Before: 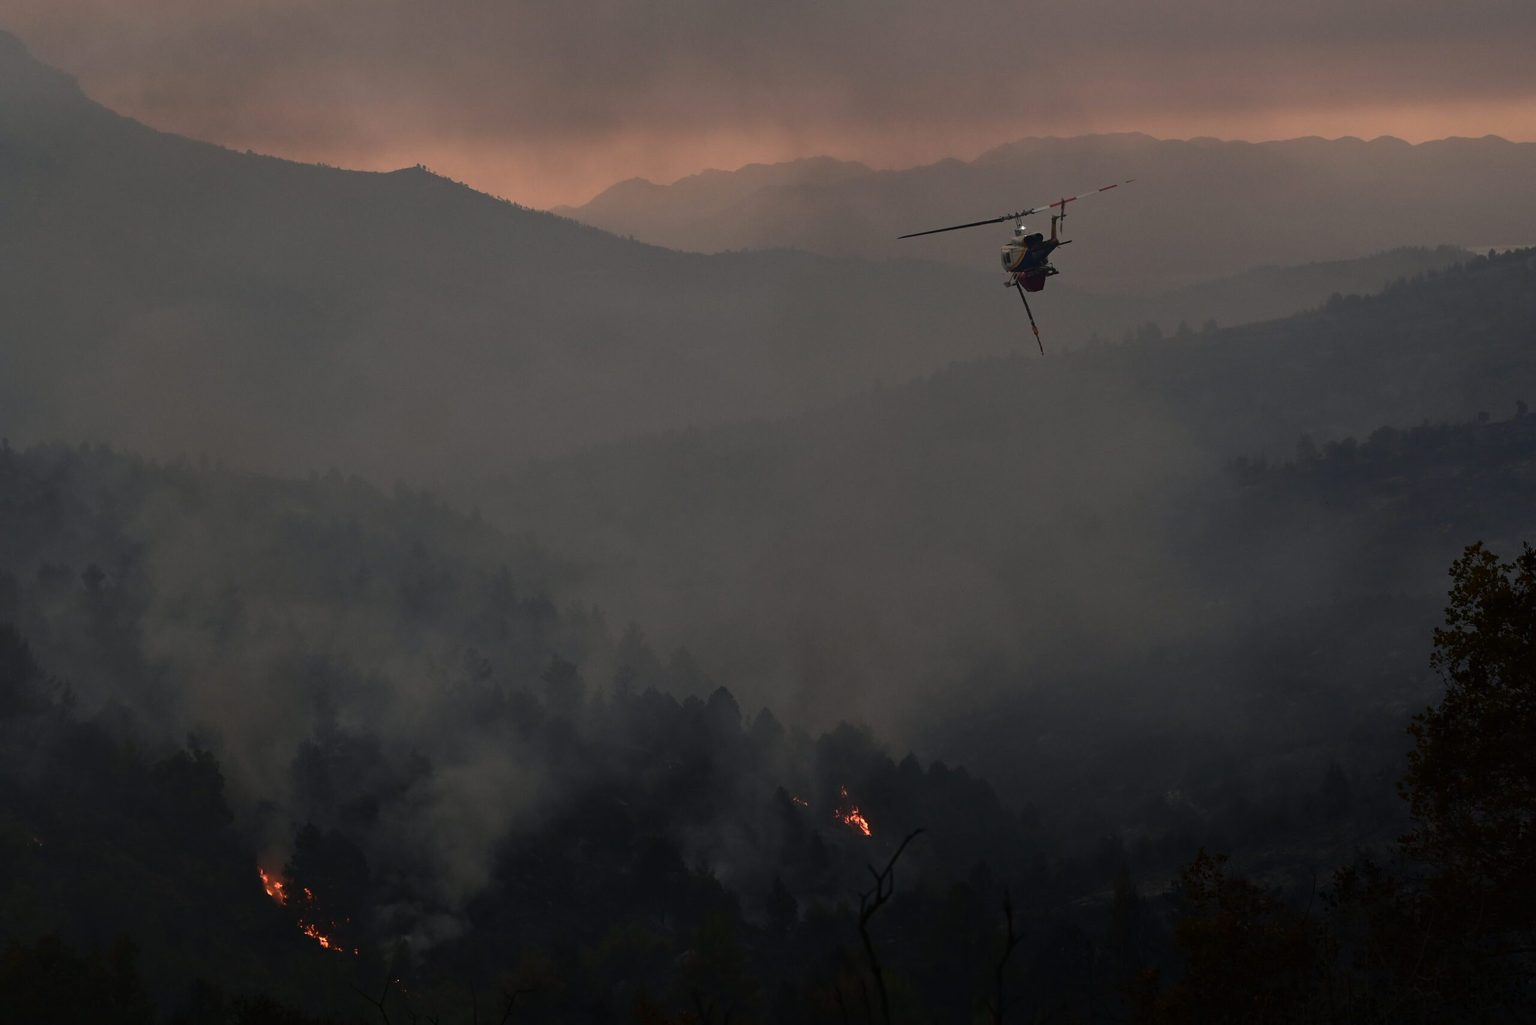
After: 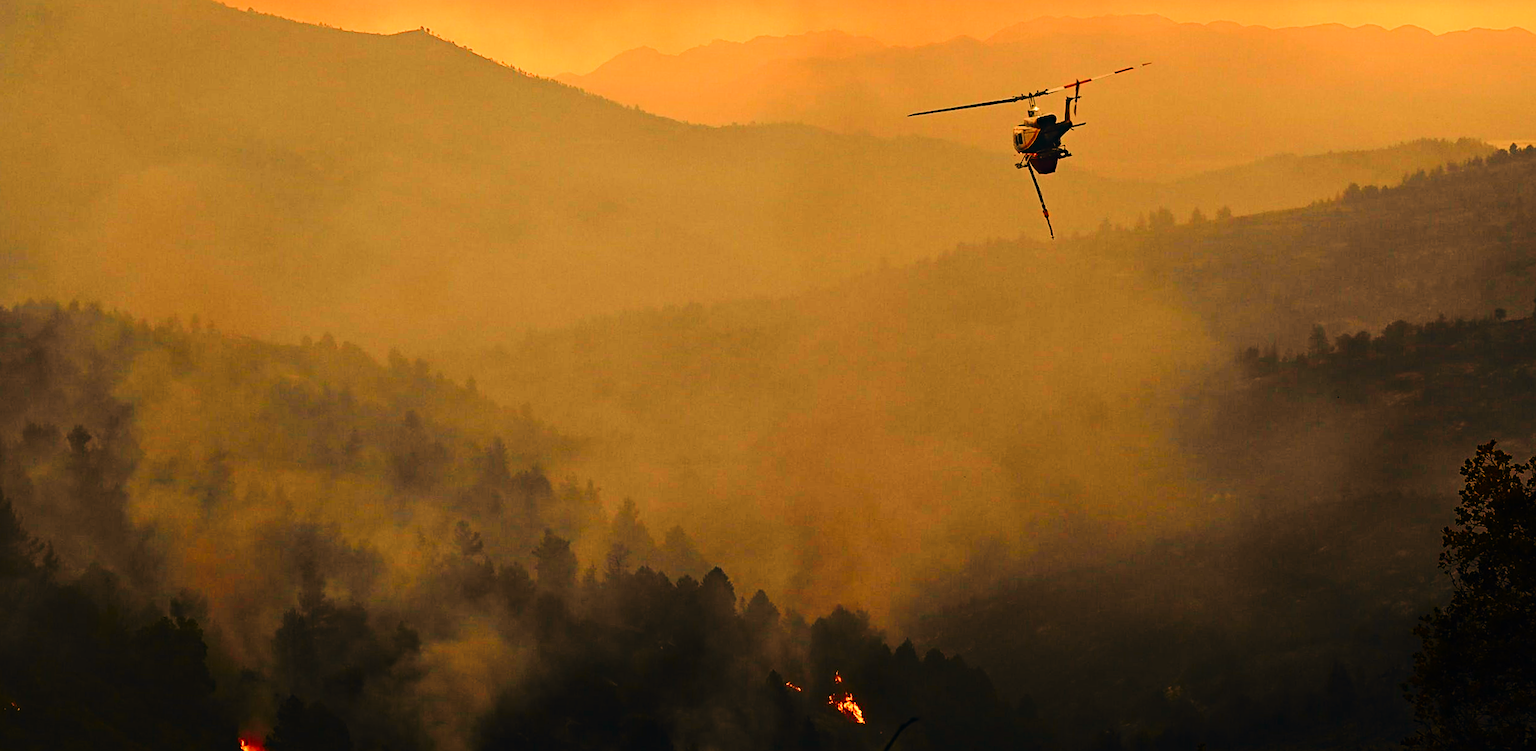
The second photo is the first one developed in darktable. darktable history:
crop: top 11.038%, bottom 13.962%
rotate and perspective: rotation 1.57°, crop left 0.018, crop right 0.982, crop top 0.039, crop bottom 0.961
haze removal: compatibility mode true, adaptive false
tone curve: curves: ch0 [(0, 0) (0.11, 0.081) (0.256, 0.259) (0.398, 0.475) (0.498, 0.611) (0.65, 0.757) (0.835, 0.883) (1, 0.961)]; ch1 [(0, 0) (0.346, 0.307) (0.408, 0.369) (0.453, 0.457) (0.482, 0.479) (0.502, 0.498) (0.521, 0.51) (0.553, 0.554) (0.618, 0.65) (0.693, 0.727) (1, 1)]; ch2 [(0, 0) (0.358, 0.362) (0.434, 0.46) (0.485, 0.494) (0.5, 0.494) (0.511, 0.508) (0.537, 0.55) (0.579, 0.599) (0.621, 0.693) (1, 1)], color space Lab, independent channels, preserve colors none
tone equalizer: on, module defaults
base curve: curves: ch0 [(0, 0) (0.028, 0.03) (0.121, 0.232) (0.46, 0.748) (0.859, 0.968) (1, 1)], preserve colors none
white balance: red 1.467, blue 0.684
sharpen: on, module defaults
